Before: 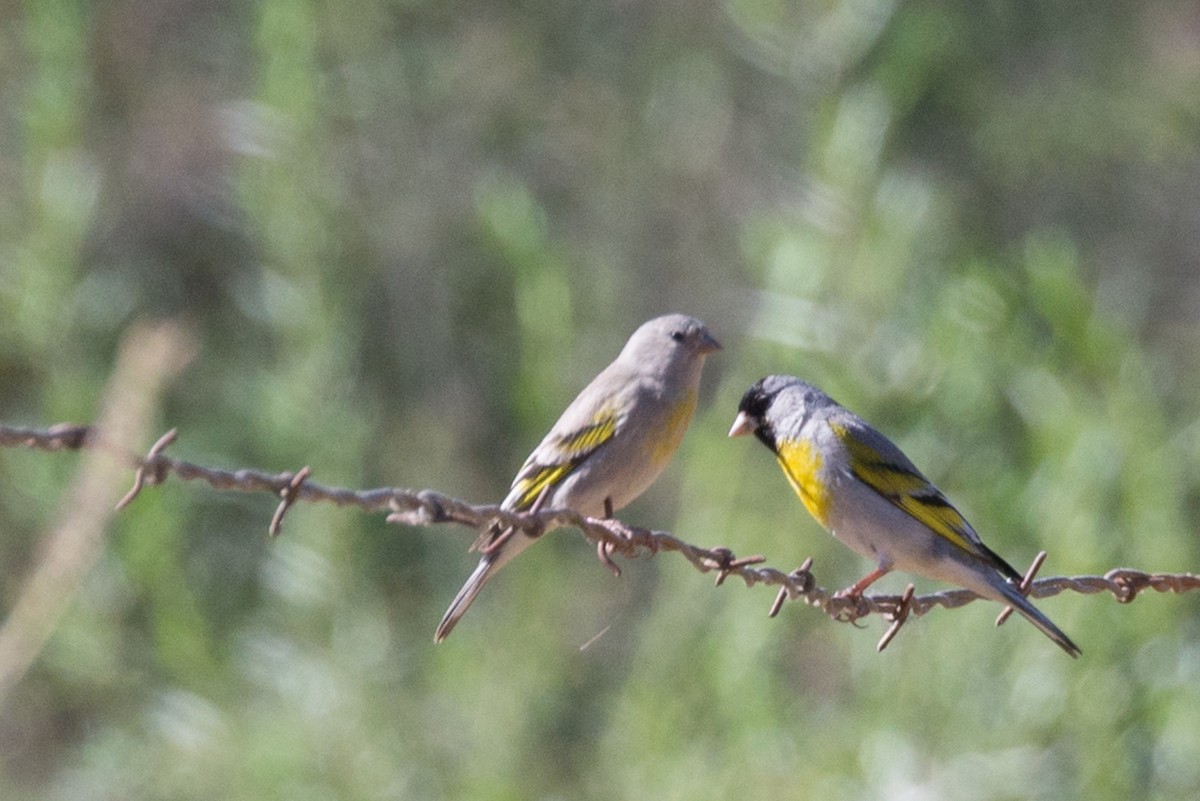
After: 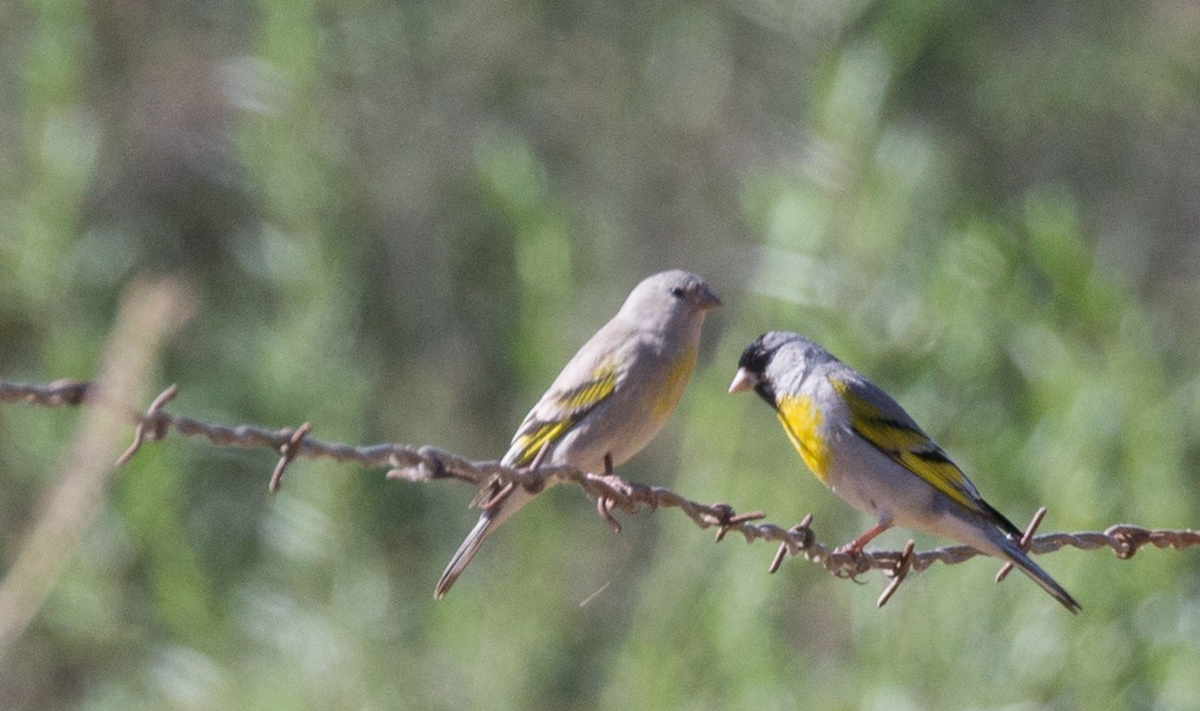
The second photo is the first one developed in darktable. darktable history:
bloom: size 5%, threshold 95%, strength 15%
grain: coarseness 0.09 ISO, strength 10%
crop and rotate: top 5.609%, bottom 5.609%
exposure: black level correction 0.002, exposure -0.1 EV, compensate highlight preservation false
tone equalizer: -8 EV 0.06 EV, smoothing diameter 25%, edges refinement/feathering 10, preserve details guided filter
